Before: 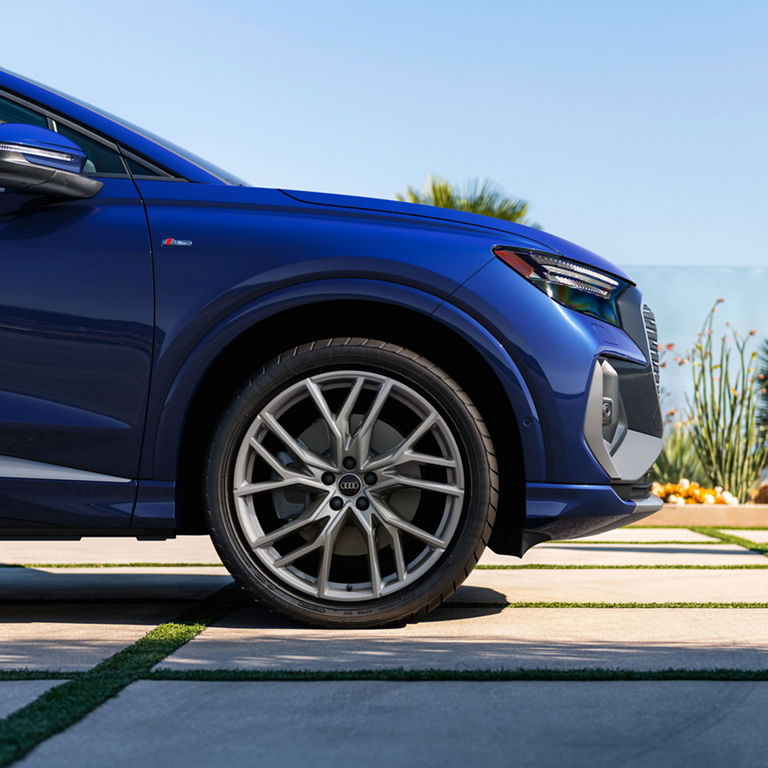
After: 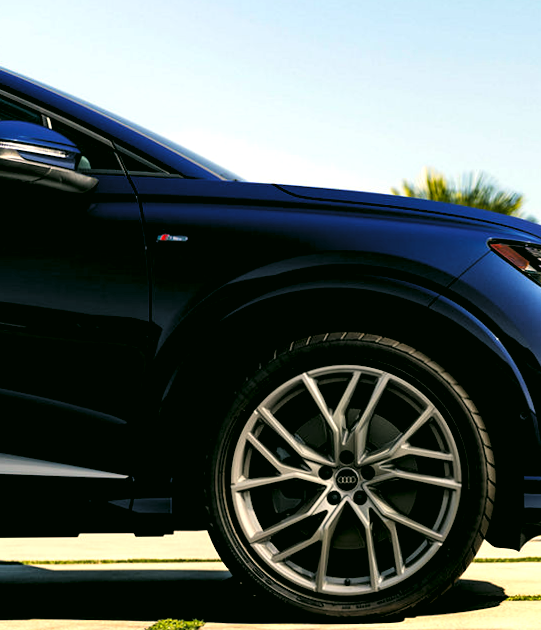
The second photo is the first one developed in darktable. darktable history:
rotate and perspective: rotation -0.45°, automatic cropping original format, crop left 0.008, crop right 0.992, crop top 0.012, crop bottom 0.988
white balance: red 1.029, blue 0.92
tone equalizer: -7 EV 0.13 EV, smoothing diameter 25%, edges refinement/feathering 10, preserve details guided filter
crop: right 28.885%, bottom 16.626%
levels: levels [0.182, 0.542, 0.902]
contrast brightness saturation: contrast 0.07, brightness 0.08, saturation 0.18
color correction: highlights a* 4.02, highlights b* 4.98, shadows a* -7.55, shadows b* 4.98
